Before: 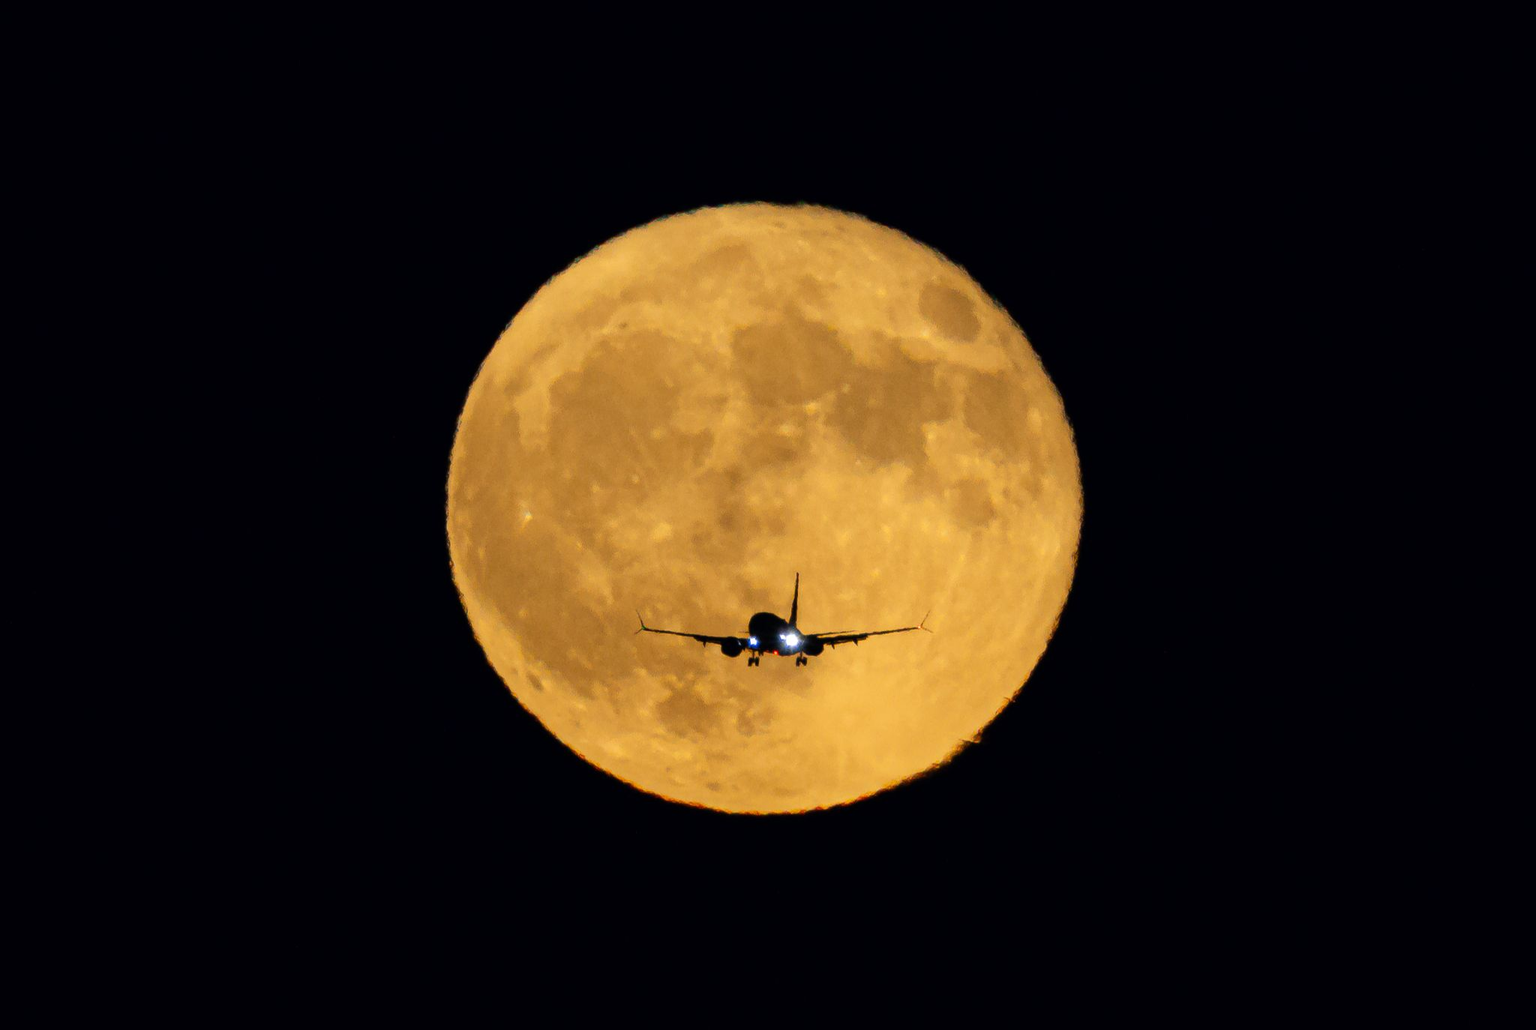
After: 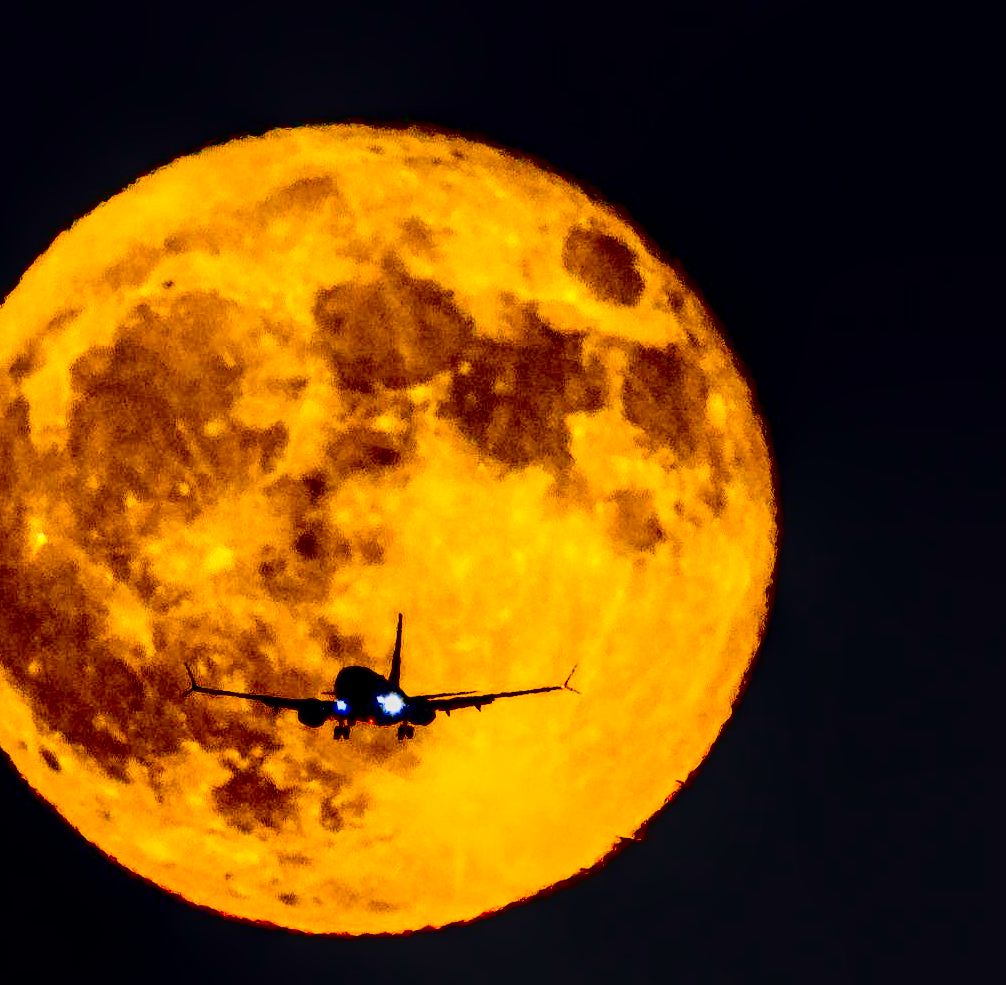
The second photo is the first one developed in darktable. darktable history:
crop: left 32.402%, top 10.924%, right 18.444%, bottom 17.376%
contrast brightness saturation: contrast 0.769, brightness -0.983, saturation 0.997
local contrast: detail 150%
